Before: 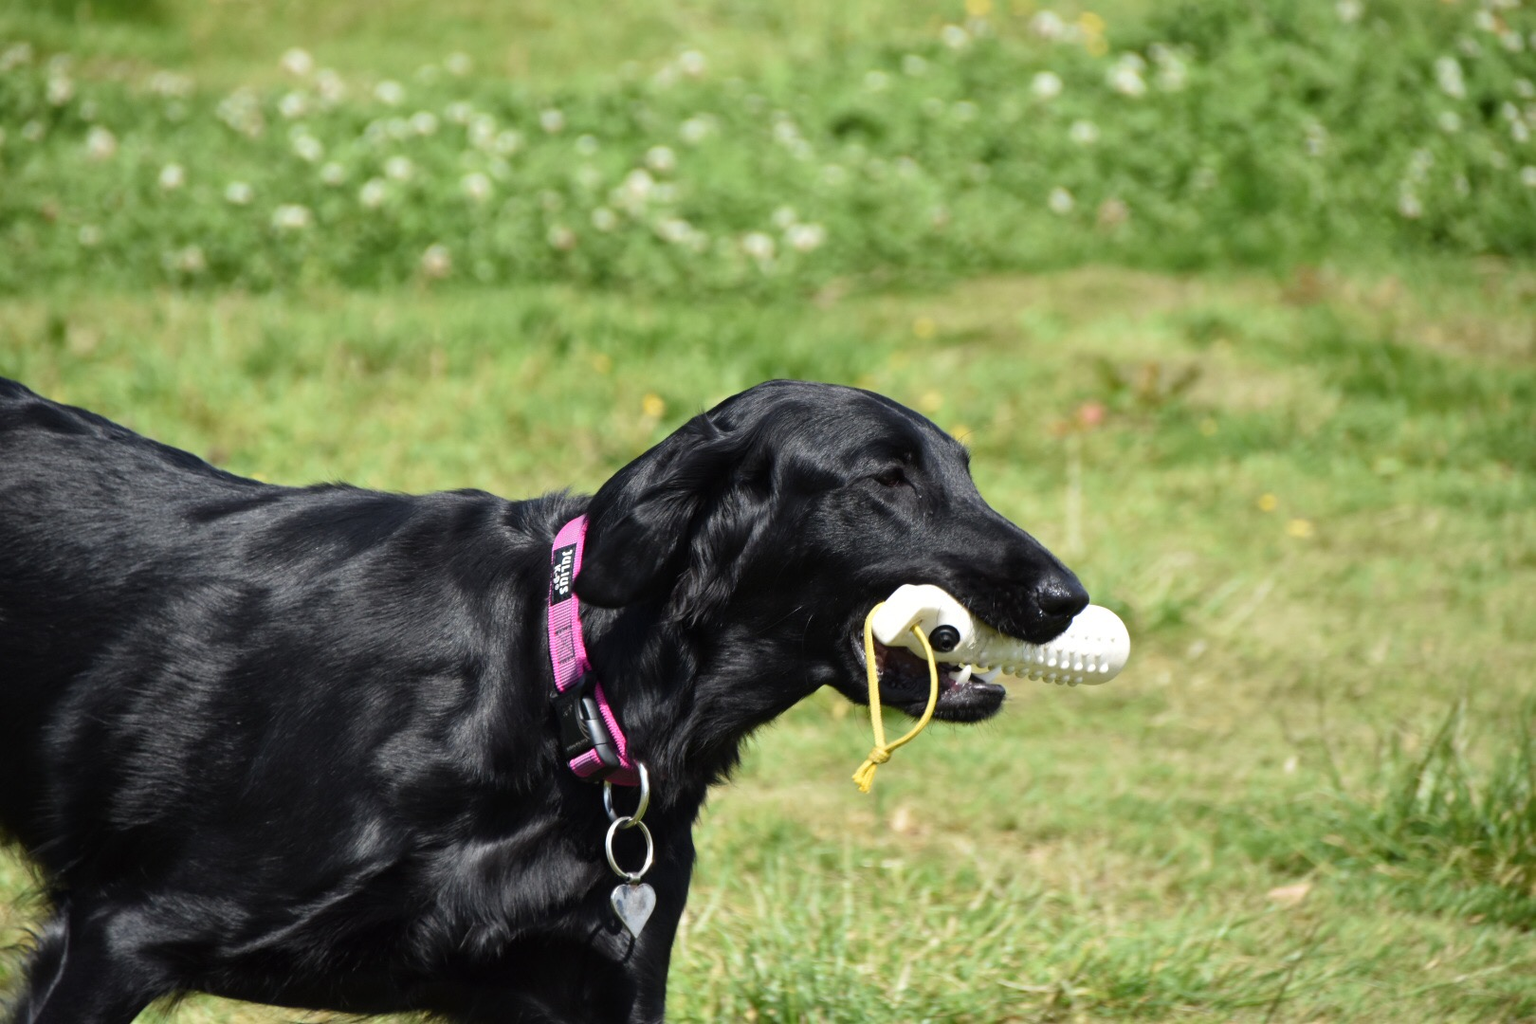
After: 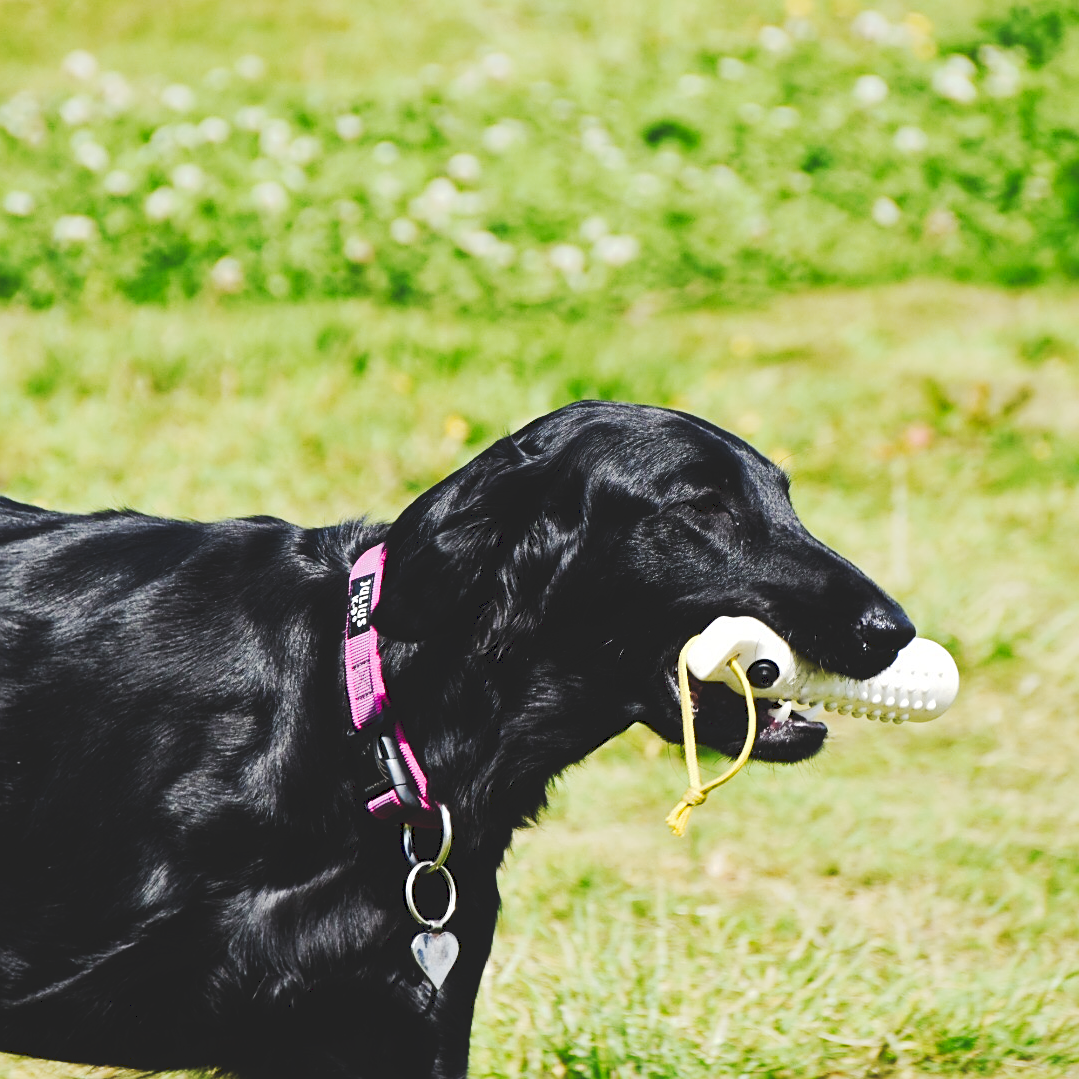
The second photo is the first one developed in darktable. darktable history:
tone curve: curves: ch0 [(0, 0) (0.003, 0.13) (0.011, 0.13) (0.025, 0.134) (0.044, 0.136) (0.069, 0.139) (0.1, 0.144) (0.136, 0.151) (0.177, 0.171) (0.224, 0.2) (0.277, 0.247) (0.335, 0.318) (0.399, 0.412) (0.468, 0.536) (0.543, 0.659) (0.623, 0.746) (0.709, 0.812) (0.801, 0.871) (0.898, 0.915) (1, 1)], preserve colors none
crop and rotate: left 14.385%, right 18.948%
sharpen: on, module defaults
